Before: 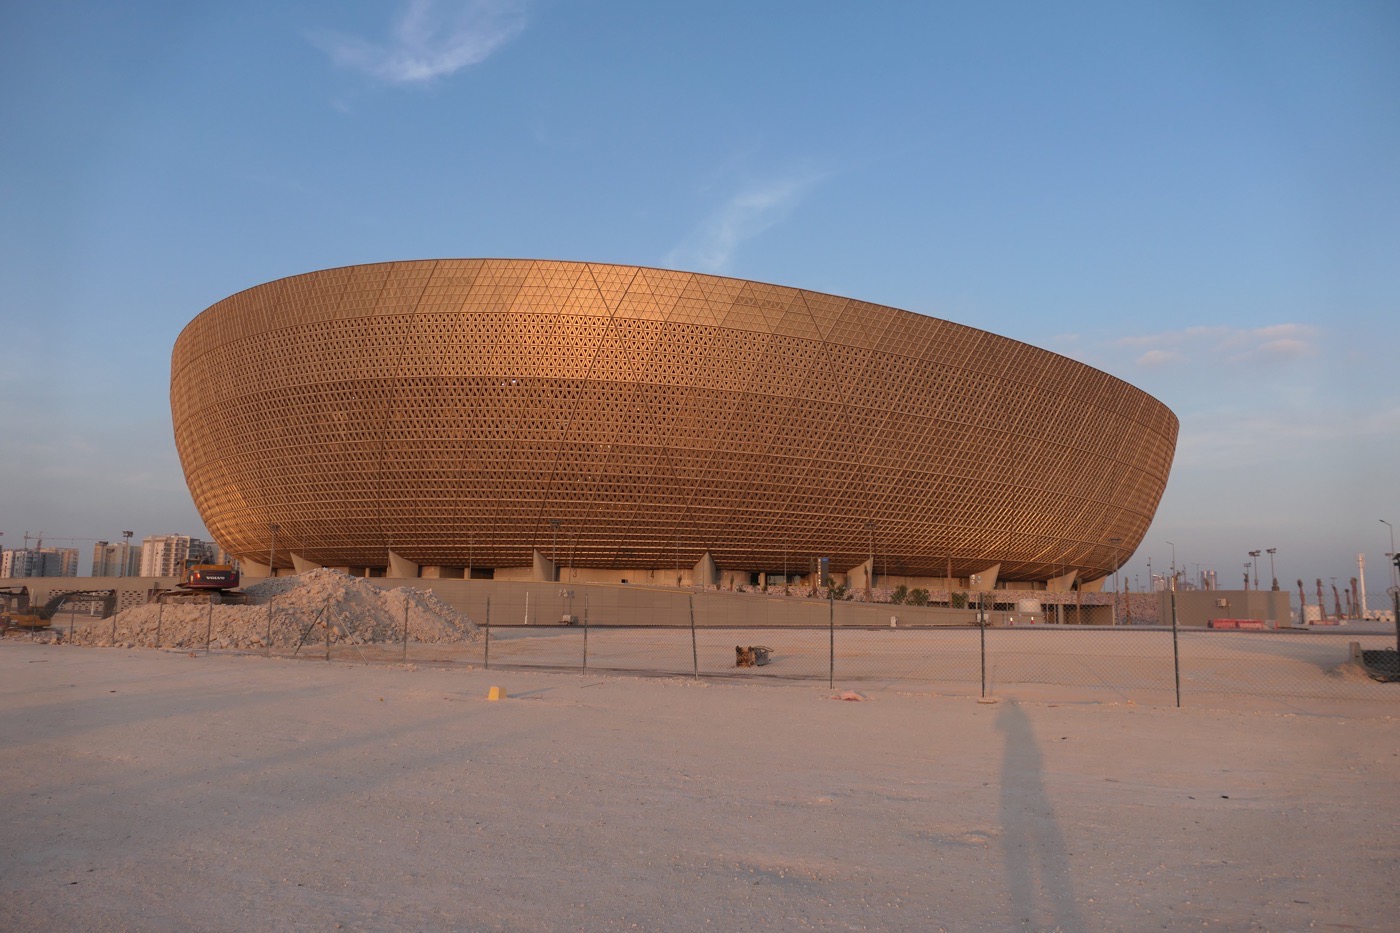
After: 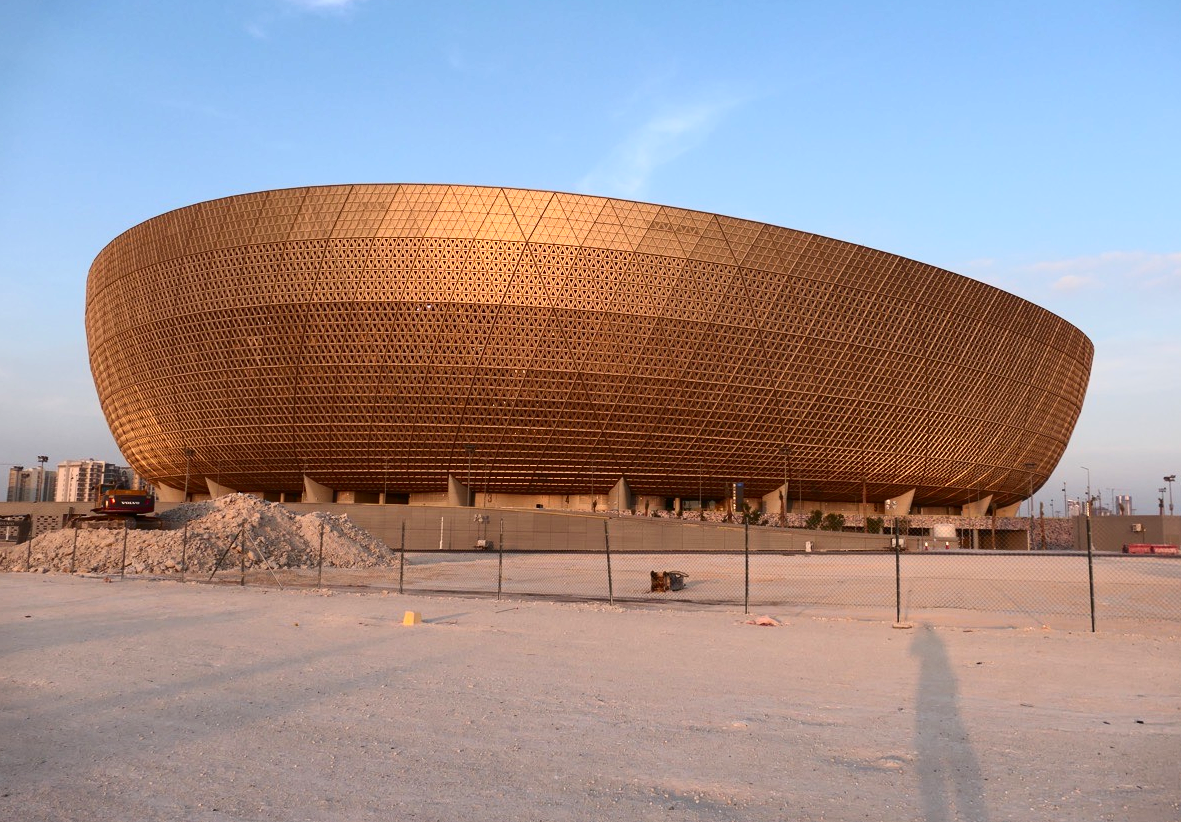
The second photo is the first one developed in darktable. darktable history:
contrast brightness saturation: contrast 0.411, brightness 0.105, saturation 0.21
crop: left 6.083%, top 8.112%, right 9.55%, bottom 3.775%
